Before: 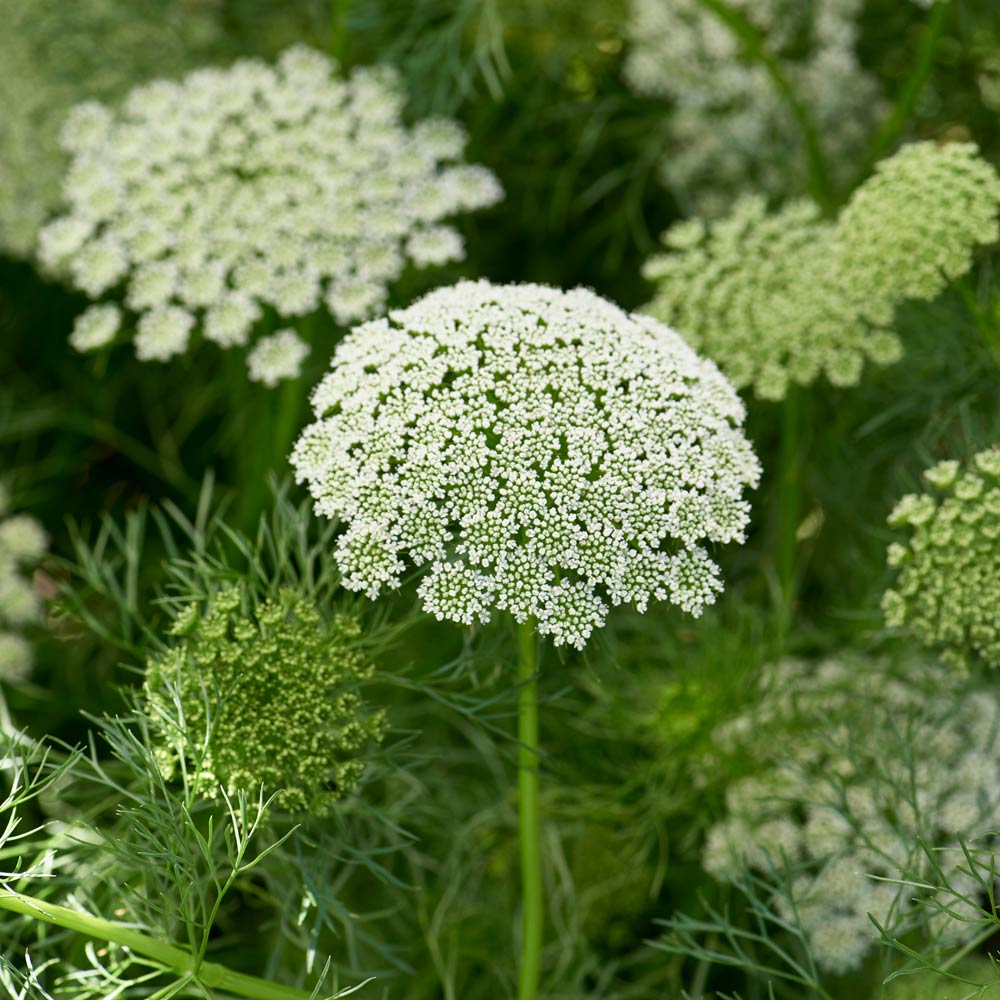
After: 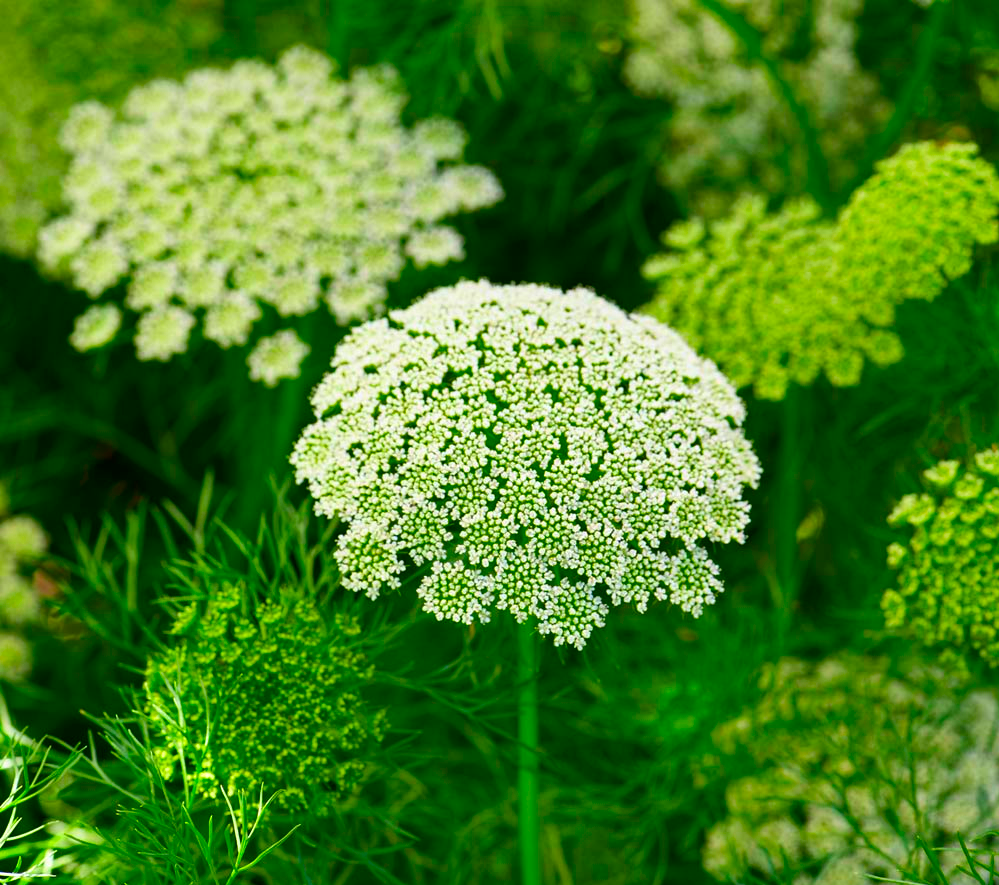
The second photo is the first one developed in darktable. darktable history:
crop and rotate: top 0%, bottom 11.45%
levels: levels [0, 0.492, 0.984]
color correction: highlights b* 0.03, saturation 2.15
